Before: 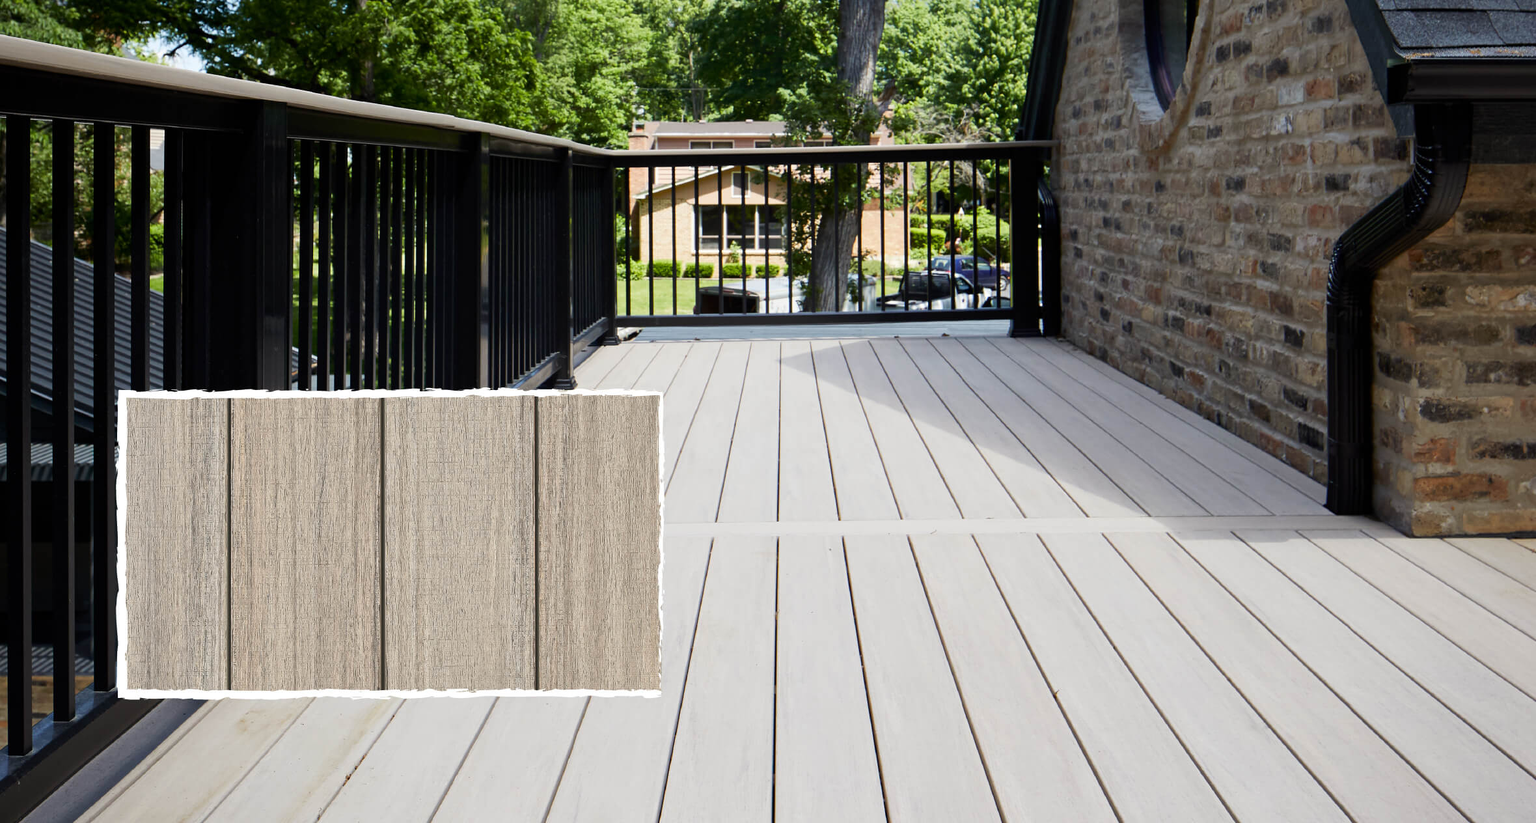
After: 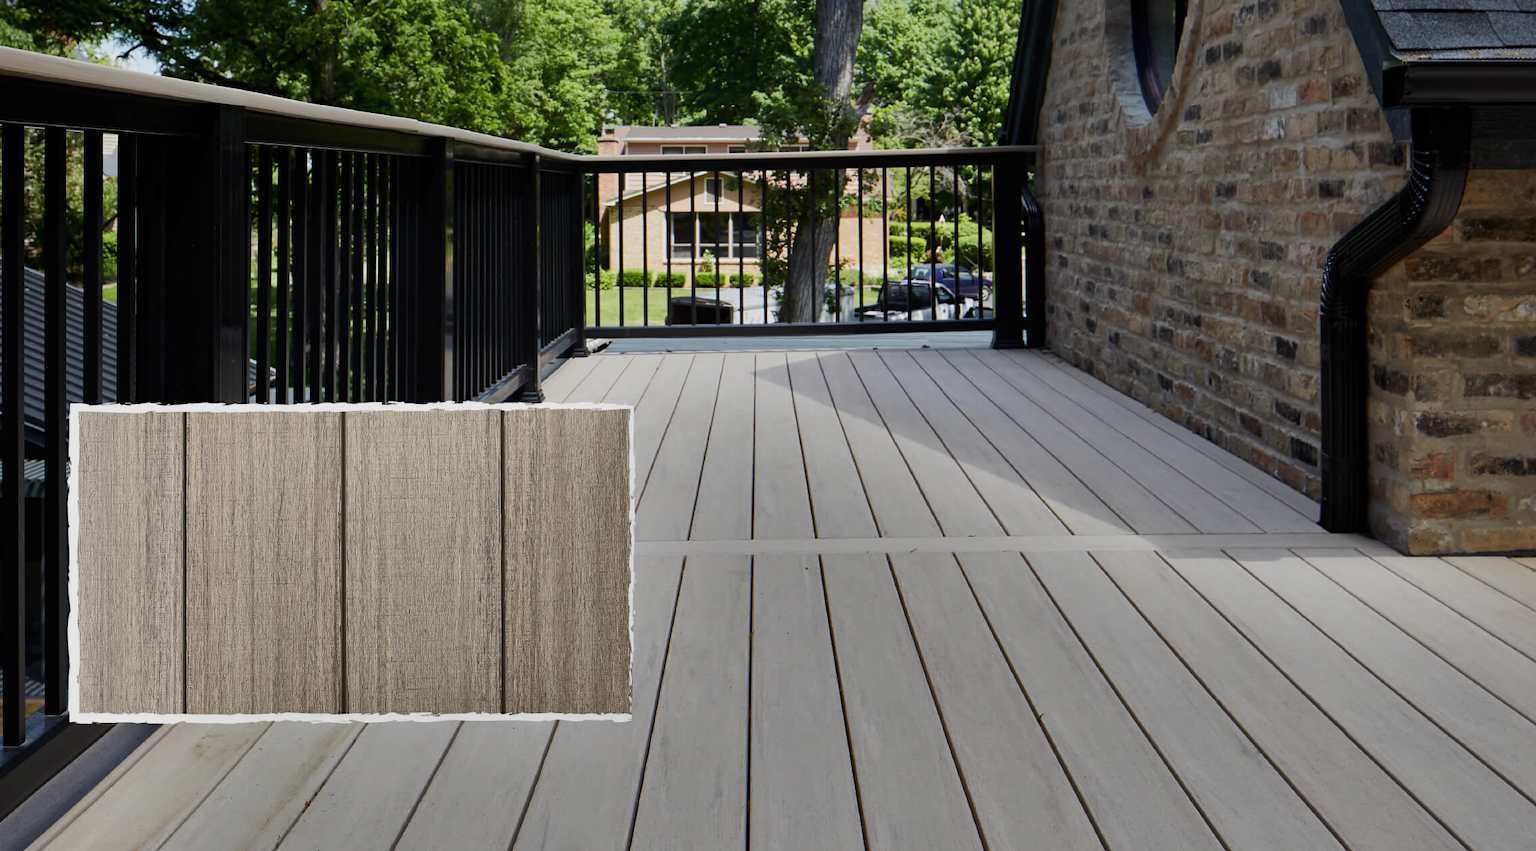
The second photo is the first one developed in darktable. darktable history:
crop and rotate: left 3.33%
exposure: exposure -0.349 EV, compensate exposure bias true, compensate highlight preservation false
shadows and highlights: shadows 20.94, highlights -82.12, soften with gaussian
